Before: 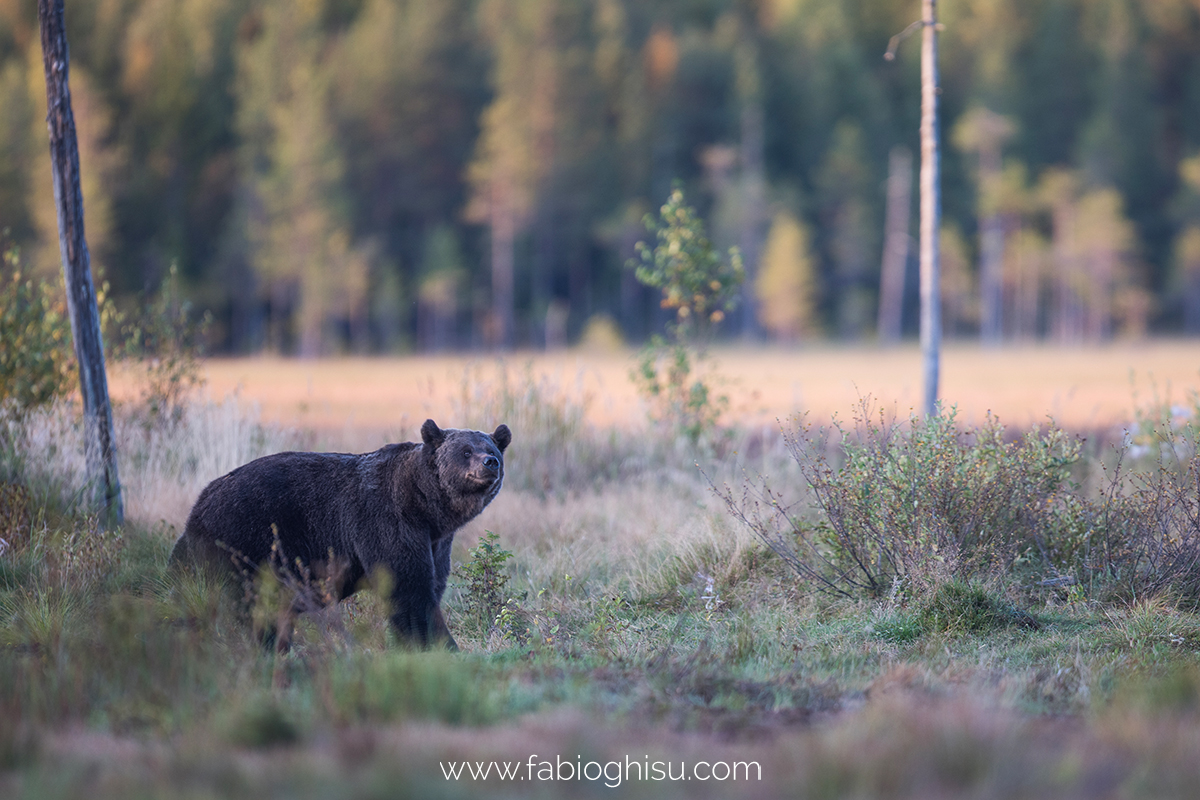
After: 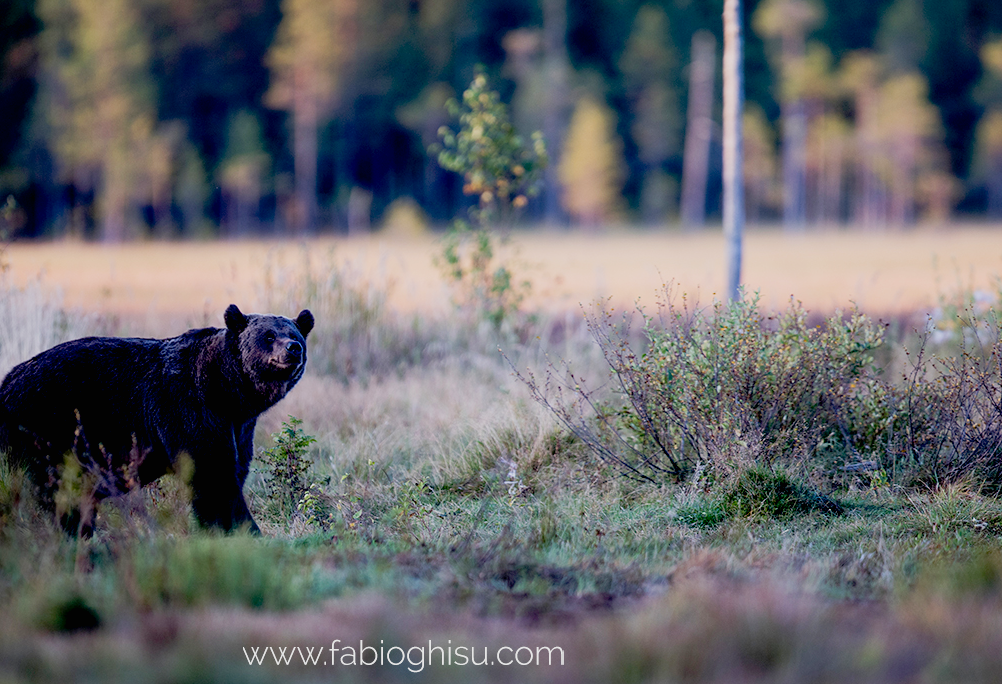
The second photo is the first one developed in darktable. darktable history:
exposure: black level correction 0.045, exposure -0.233 EV, compensate exposure bias true, compensate highlight preservation false
tone curve: curves: ch0 [(0, 0.005) (0.103, 0.097) (0.18, 0.22) (0.4, 0.485) (0.5, 0.612) (0.668, 0.787) (0.823, 0.894) (1, 0.971)]; ch1 [(0, 0) (0.172, 0.123) (0.324, 0.253) (0.396, 0.388) (0.478, 0.461) (0.499, 0.498) (0.522, 0.528) (0.618, 0.649) (0.753, 0.821) (1, 1)]; ch2 [(0, 0) (0.411, 0.424) (0.496, 0.501) (0.515, 0.514) (0.555, 0.585) (0.641, 0.69) (1, 1)], preserve colors none
crop: left 16.434%, top 14.417%
